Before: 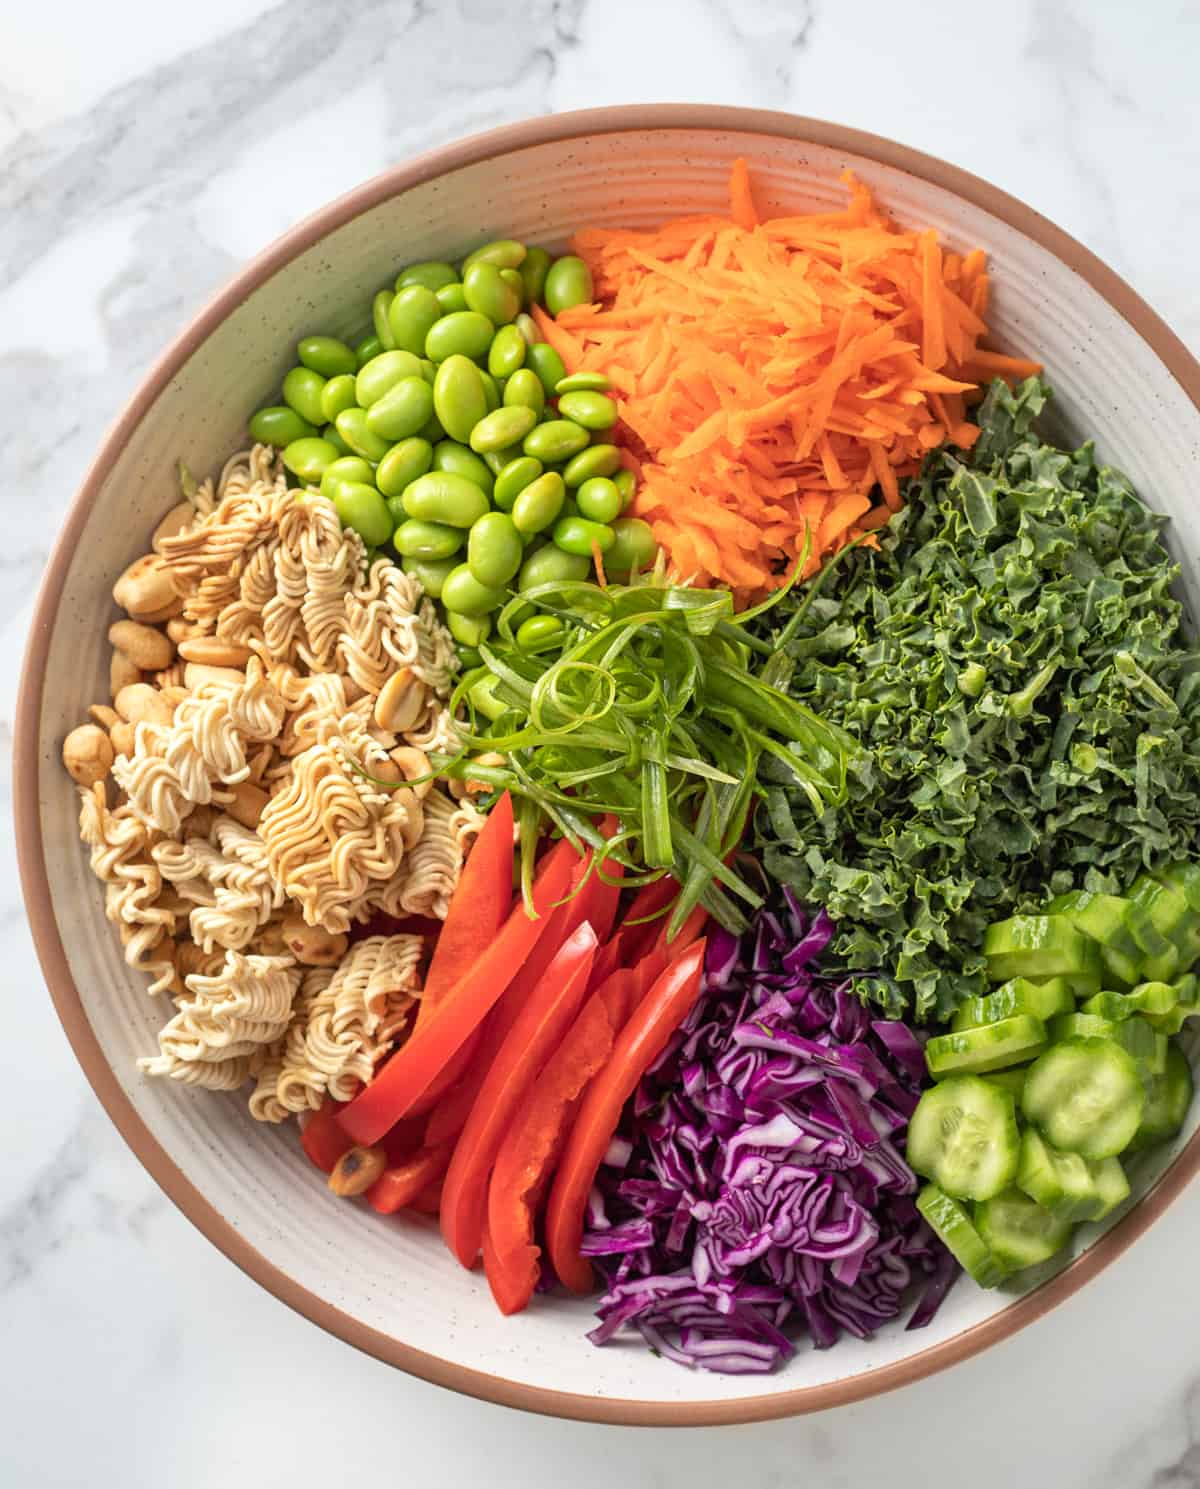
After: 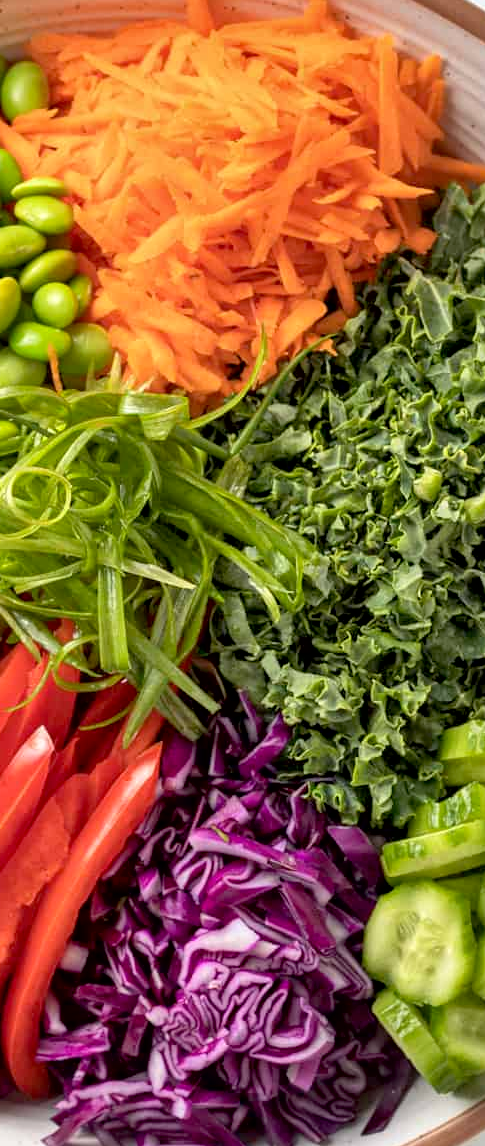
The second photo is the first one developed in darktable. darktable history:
crop: left 45.395%, top 13.107%, right 14.172%, bottom 9.902%
shadows and highlights: highlights color adjustment 46.64%, low approximation 0.01, soften with gaussian
exposure: black level correction 0.007, exposure 0.099 EV, compensate highlight preservation false
